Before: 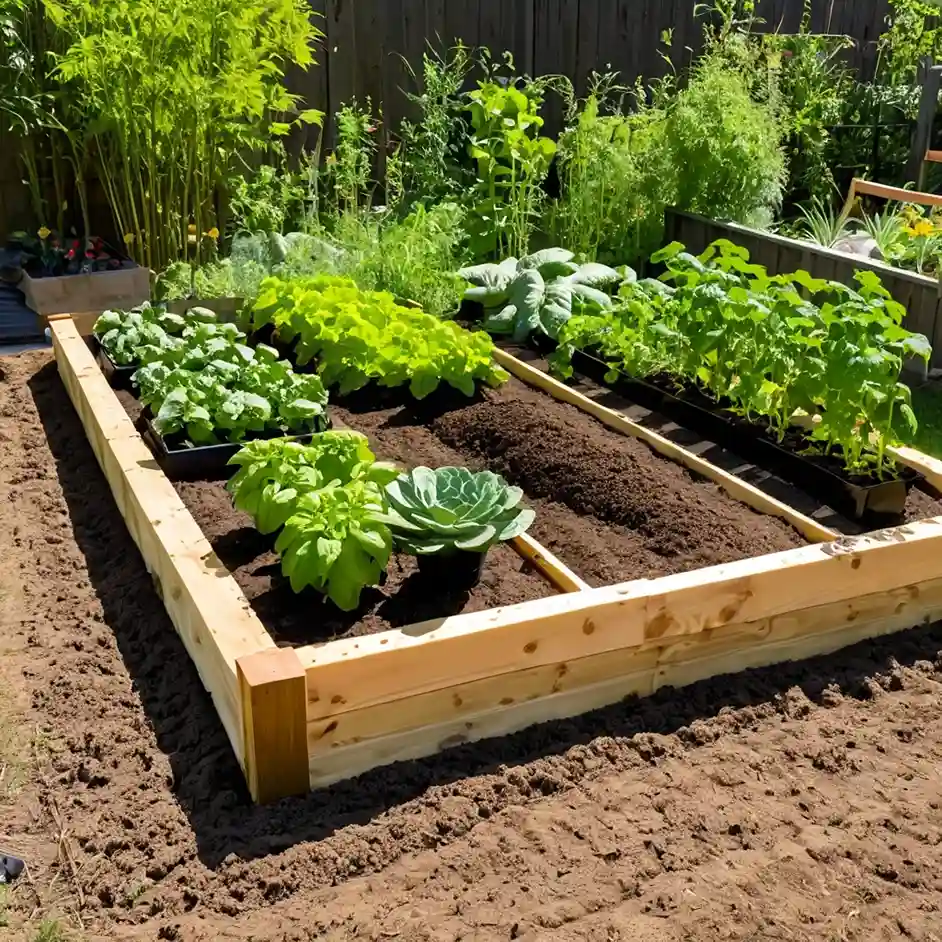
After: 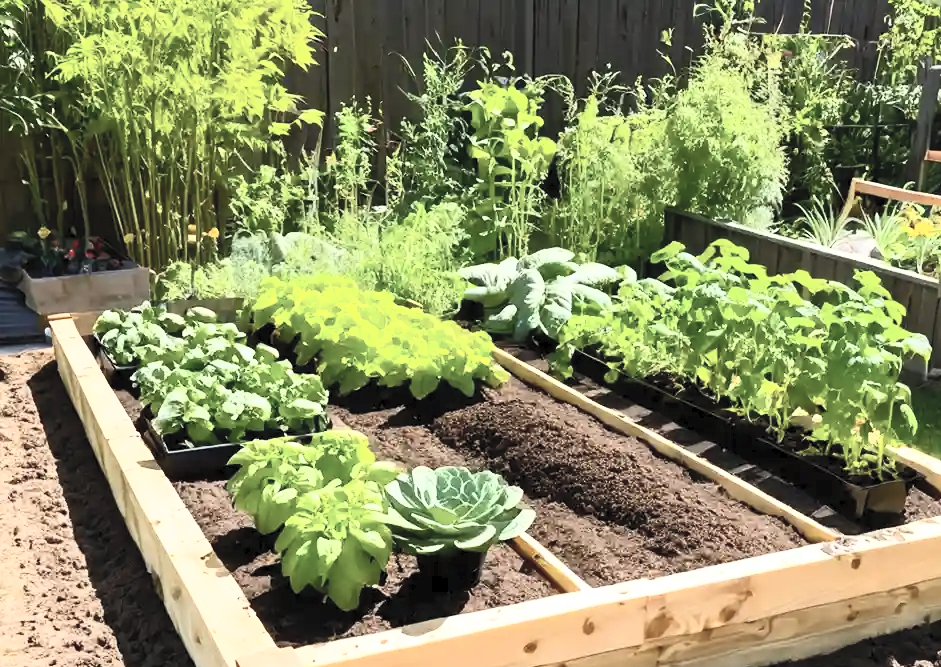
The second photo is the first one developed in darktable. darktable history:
crop: right 0.001%, bottom 29.09%
contrast brightness saturation: contrast 0.438, brightness 0.555, saturation -0.187
